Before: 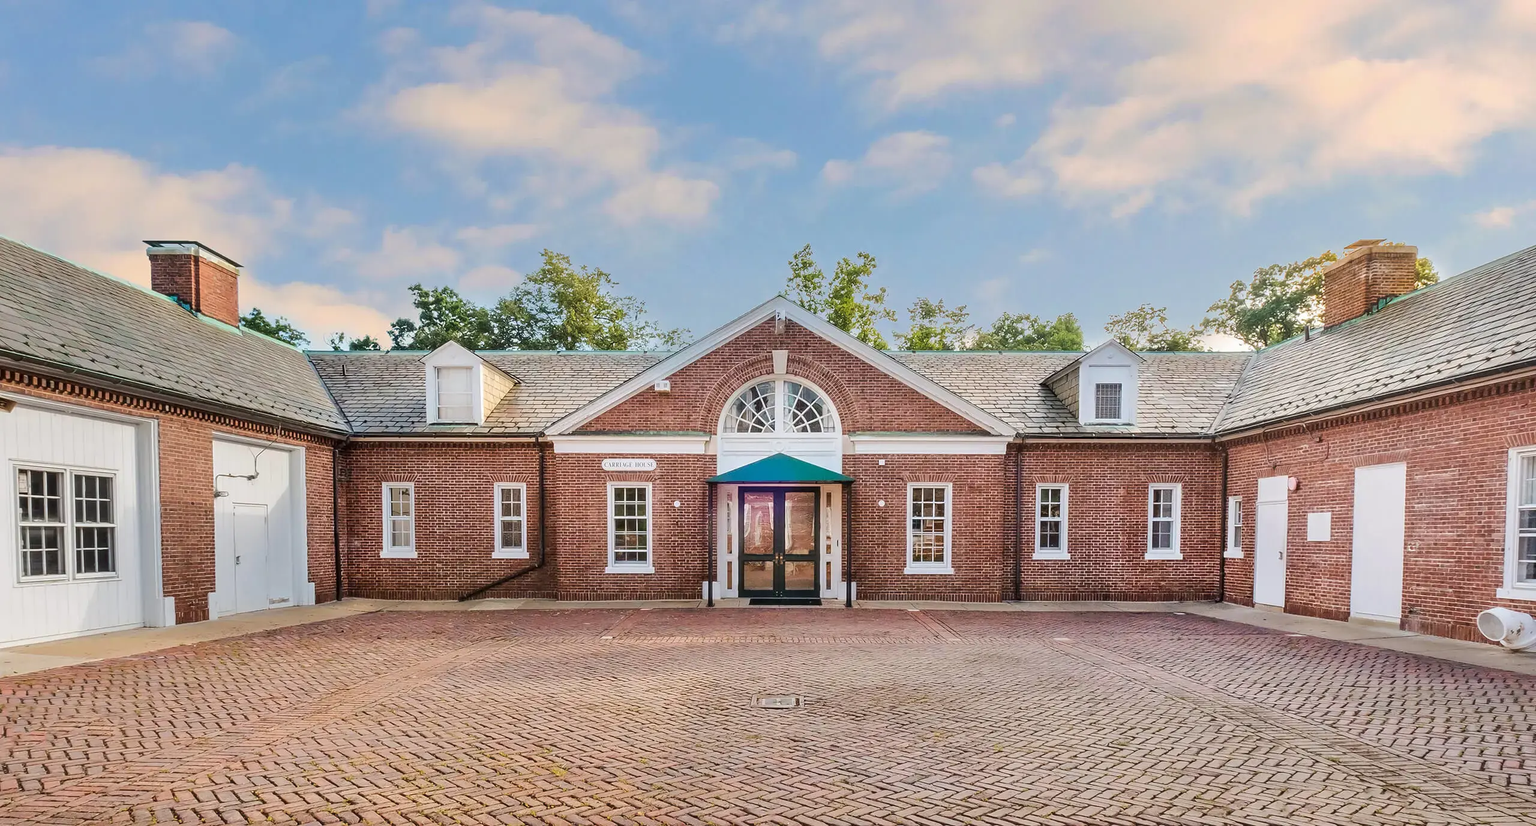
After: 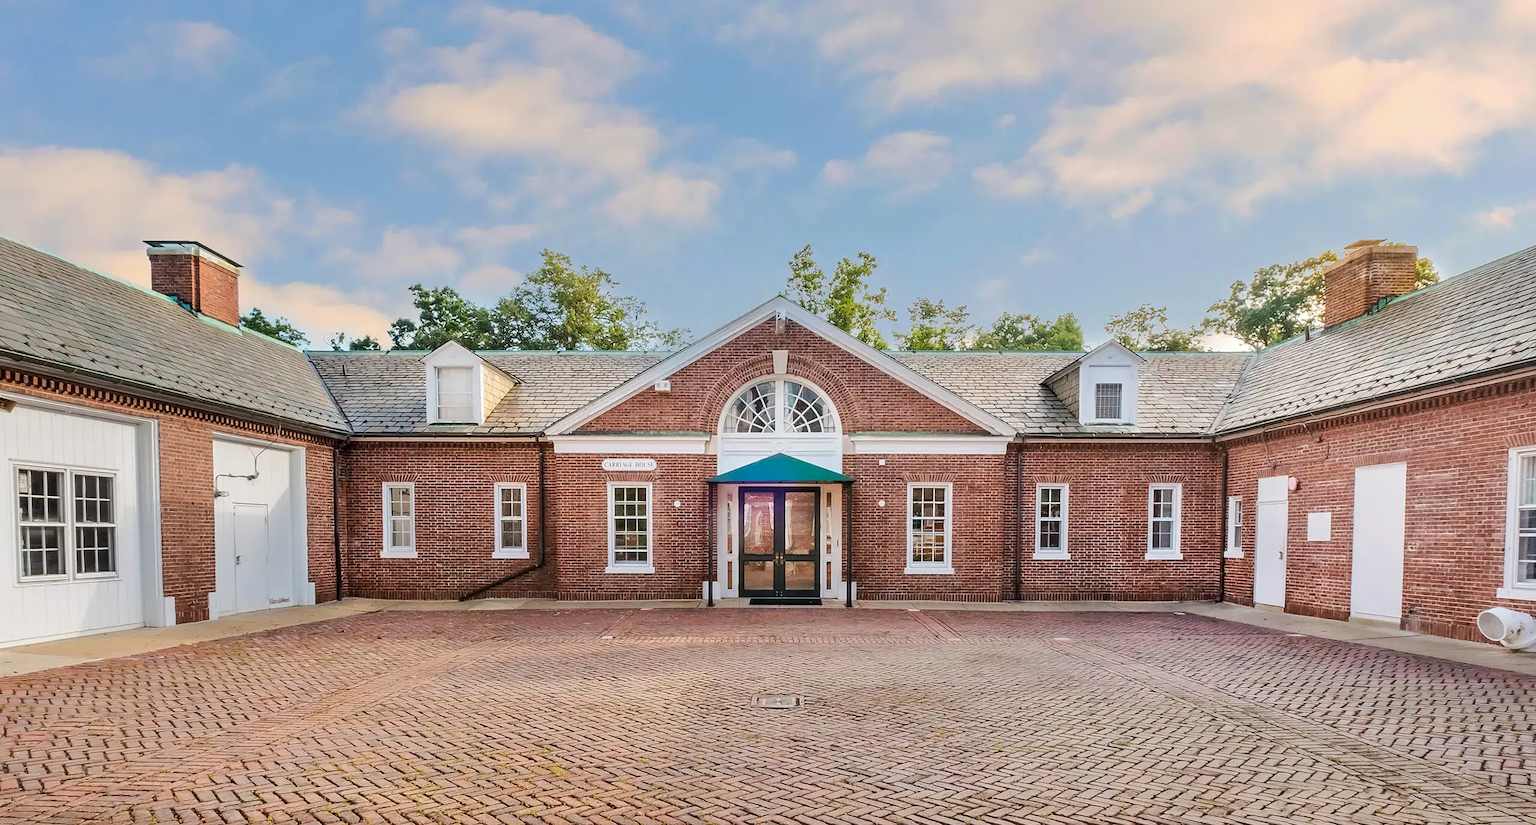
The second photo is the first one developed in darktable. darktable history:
exposure: black level correction 0.001, exposure 0.017 EV, compensate highlight preservation false
